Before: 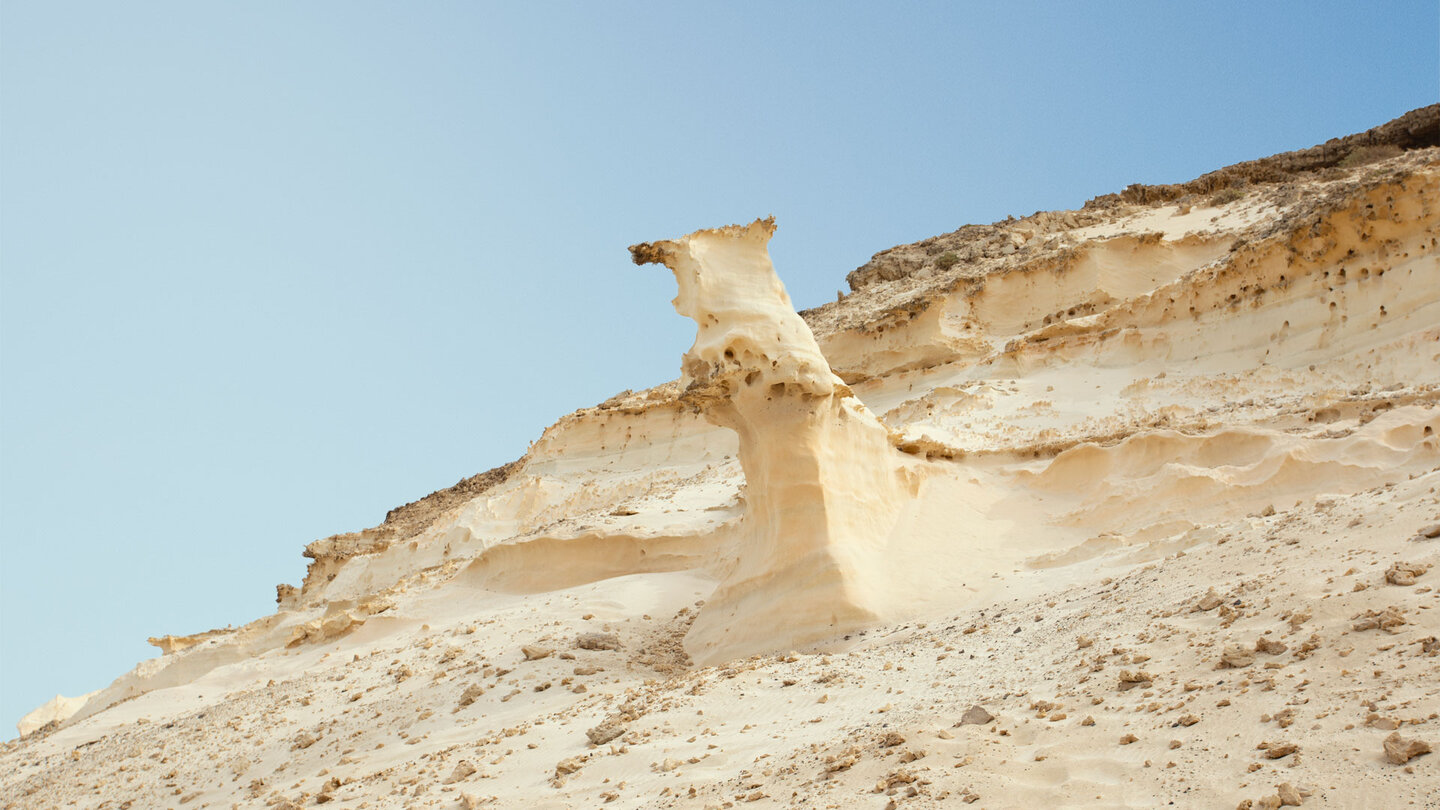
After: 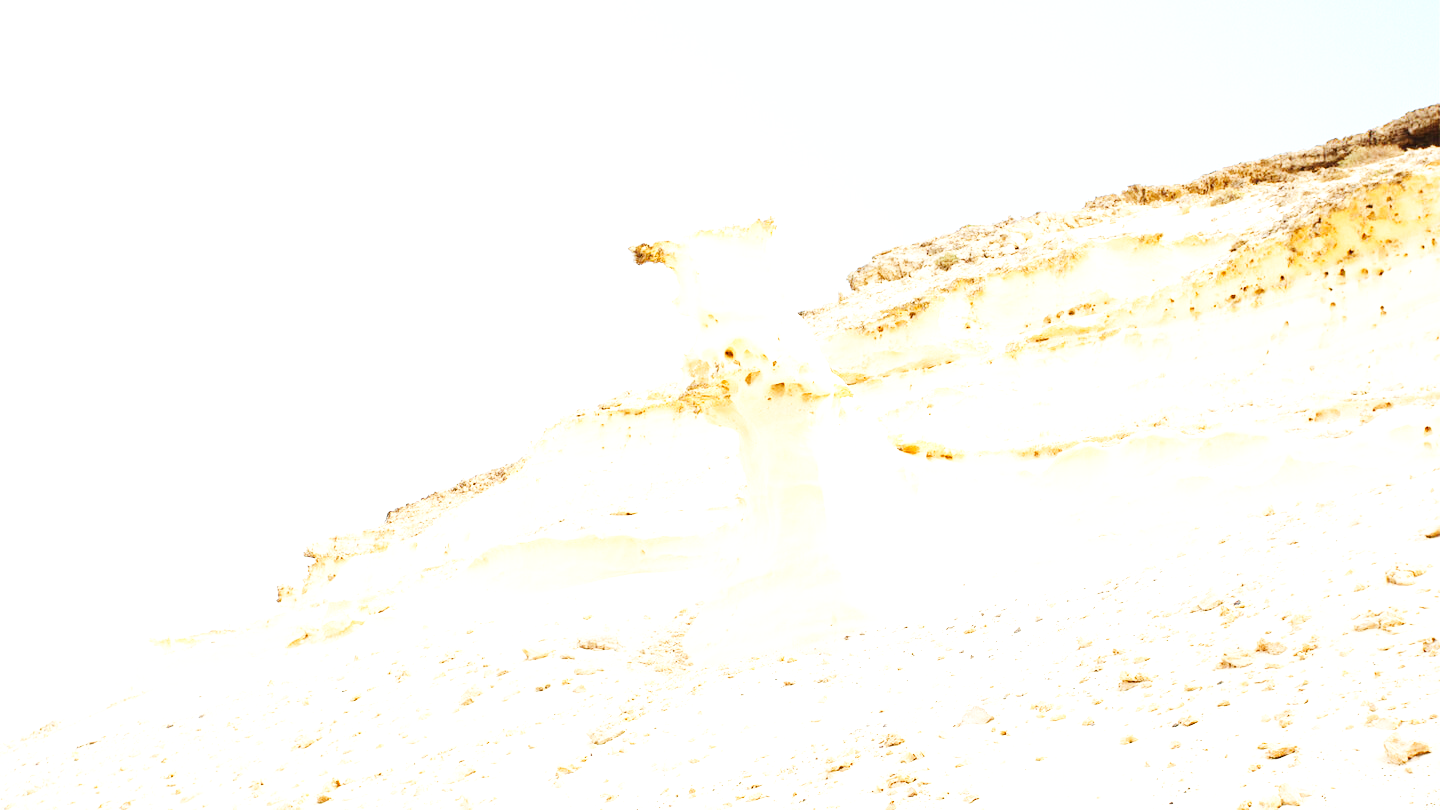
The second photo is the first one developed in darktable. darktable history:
base curve: curves: ch0 [(0, 0.003) (0.001, 0.002) (0.006, 0.004) (0.02, 0.022) (0.048, 0.086) (0.094, 0.234) (0.162, 0.431) (0.258, 0.629) (0.385, 0.8) (0.548, 0.918) (0.751, 0.988) (1, 1)], preserve colors none
exposure: exposure 1.232 EV, compensate highlight preservation false
